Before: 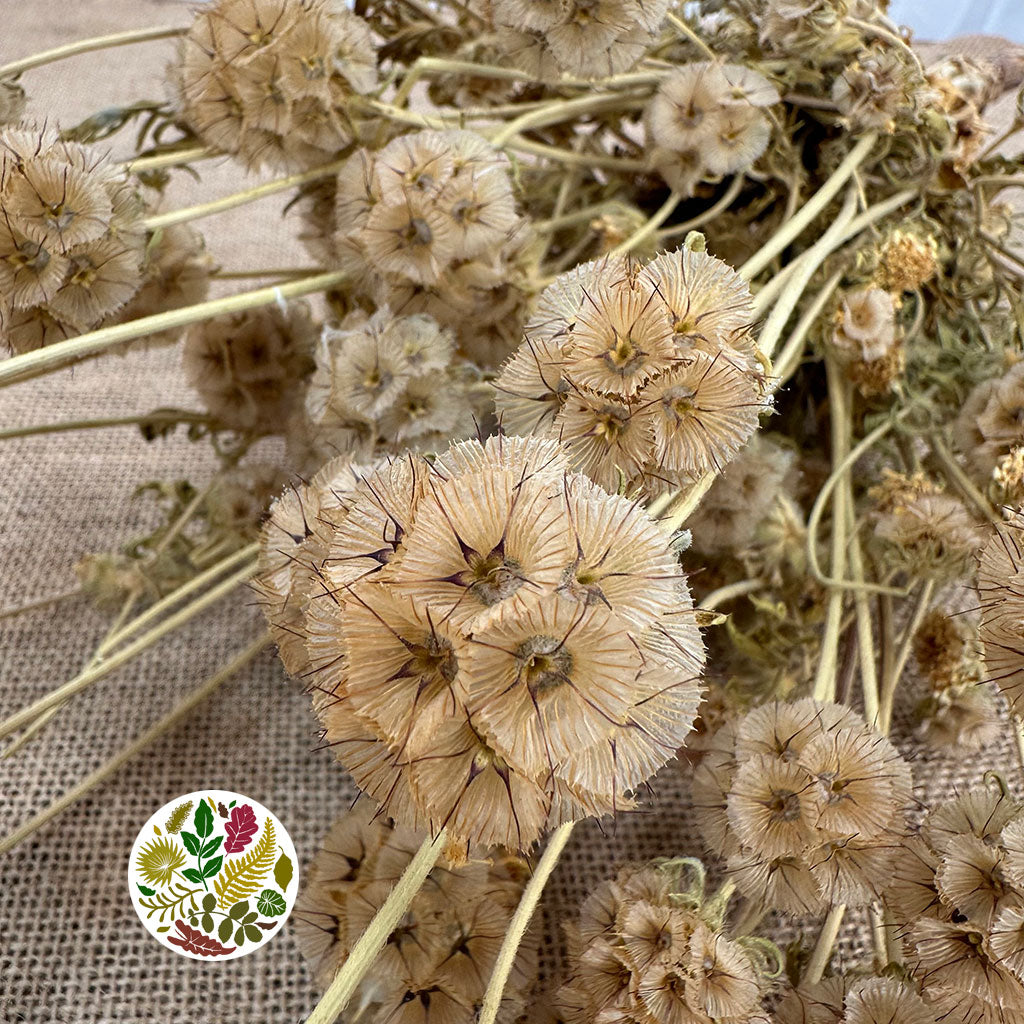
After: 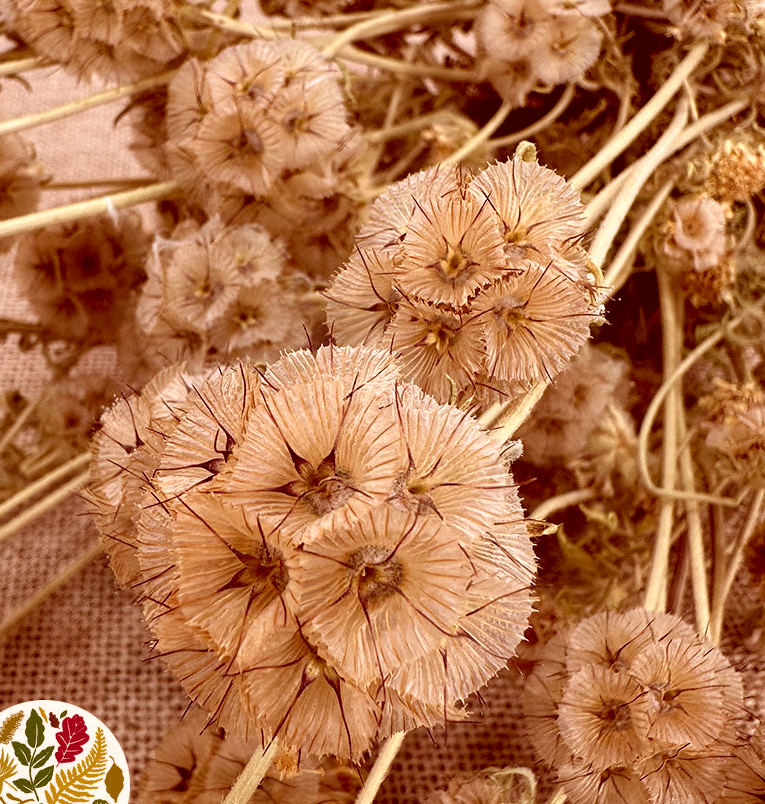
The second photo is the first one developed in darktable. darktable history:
color correction: highlights a* 9.31, highlights b* 8.83, shadows a* 39.68, shadows b* 39.81, saturation 0.817
crop: left 16.577%, top 8.796%, right 8.623%, bottom 12.646%
